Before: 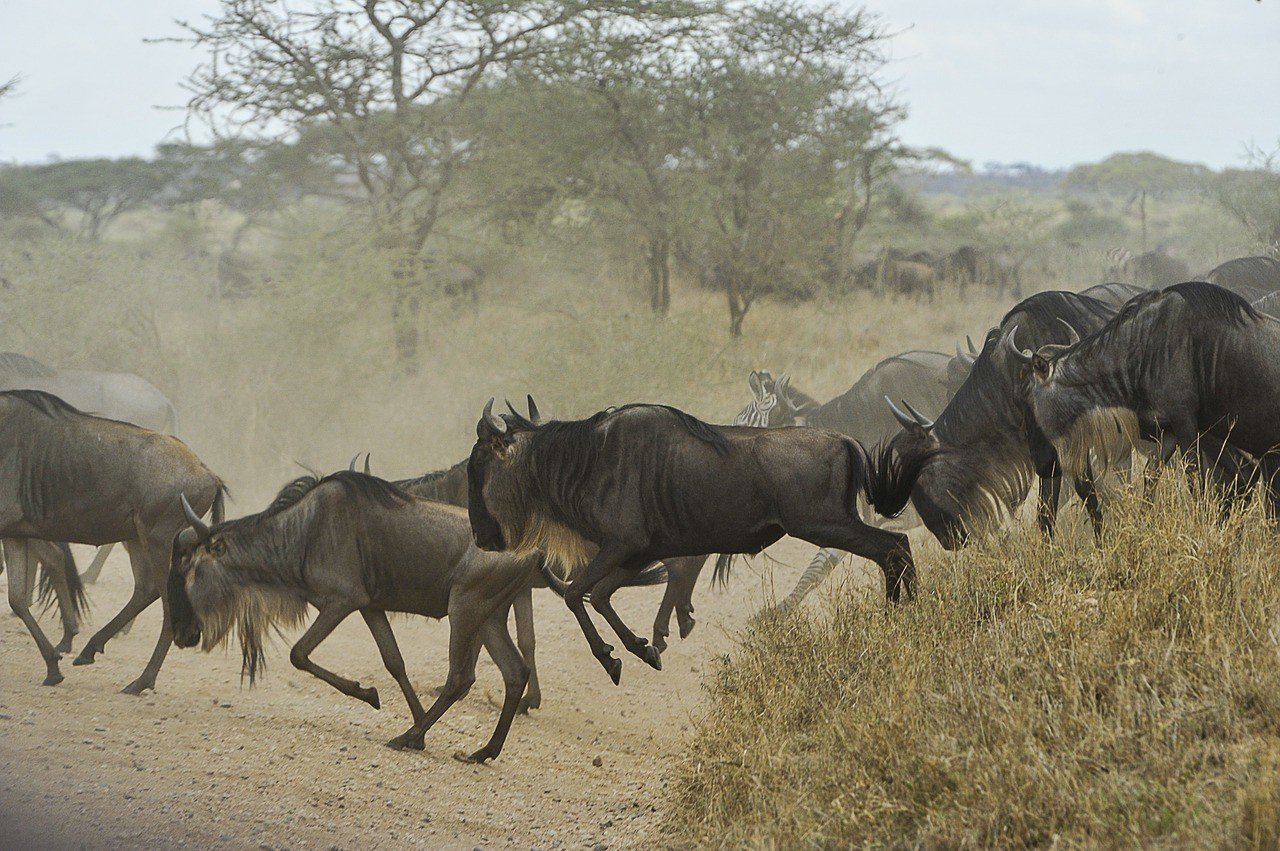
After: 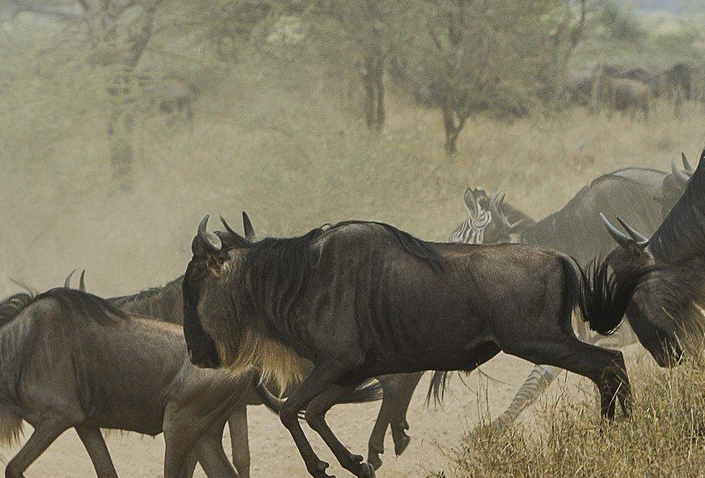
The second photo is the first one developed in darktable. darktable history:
crop and rotate: left 22.29%, top 21.666%, right 22.576%, bottom 22.066%
